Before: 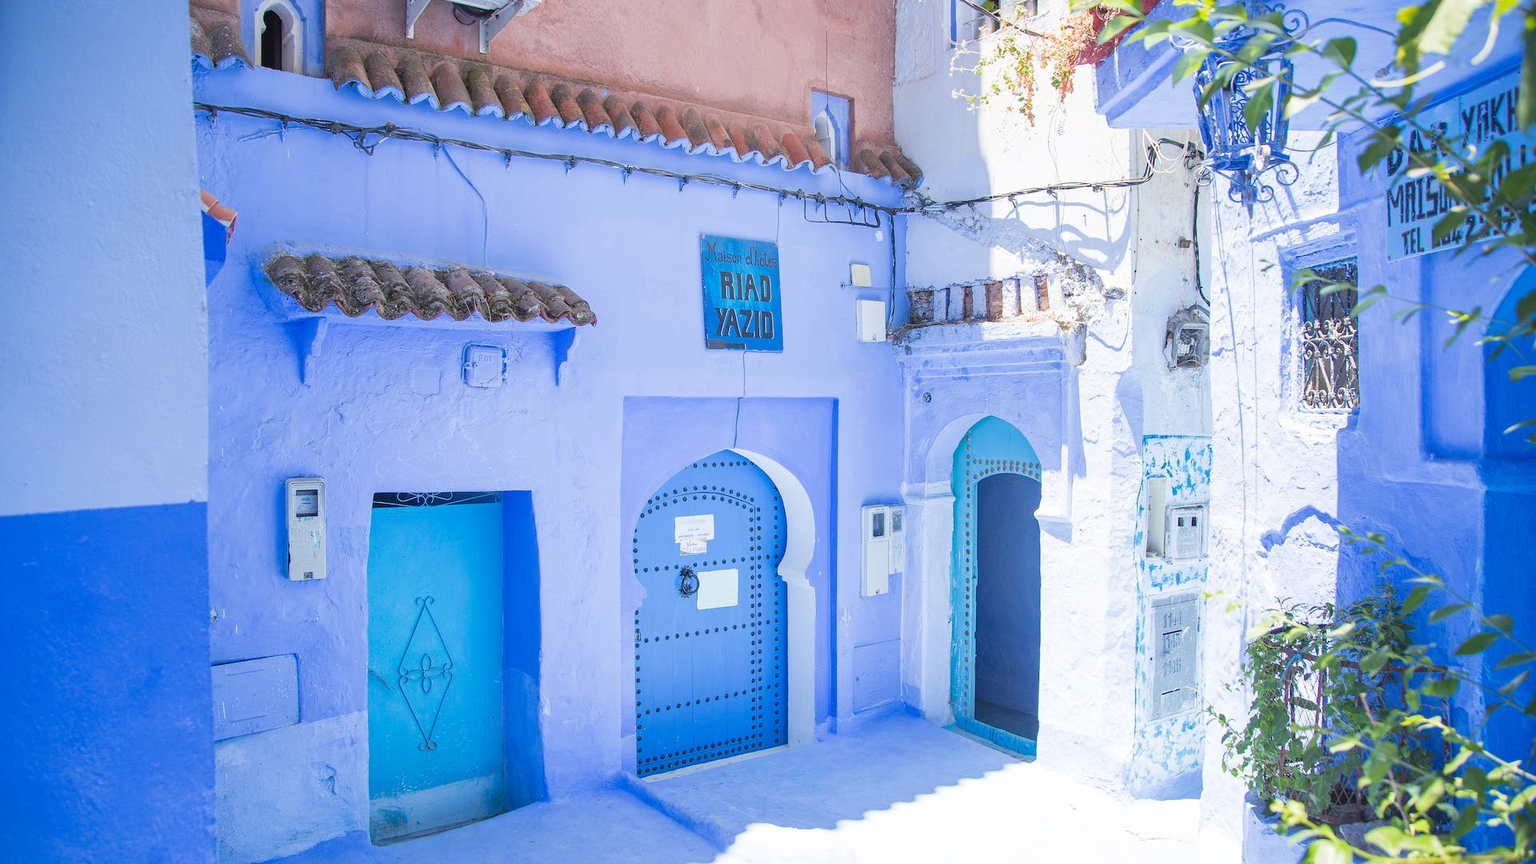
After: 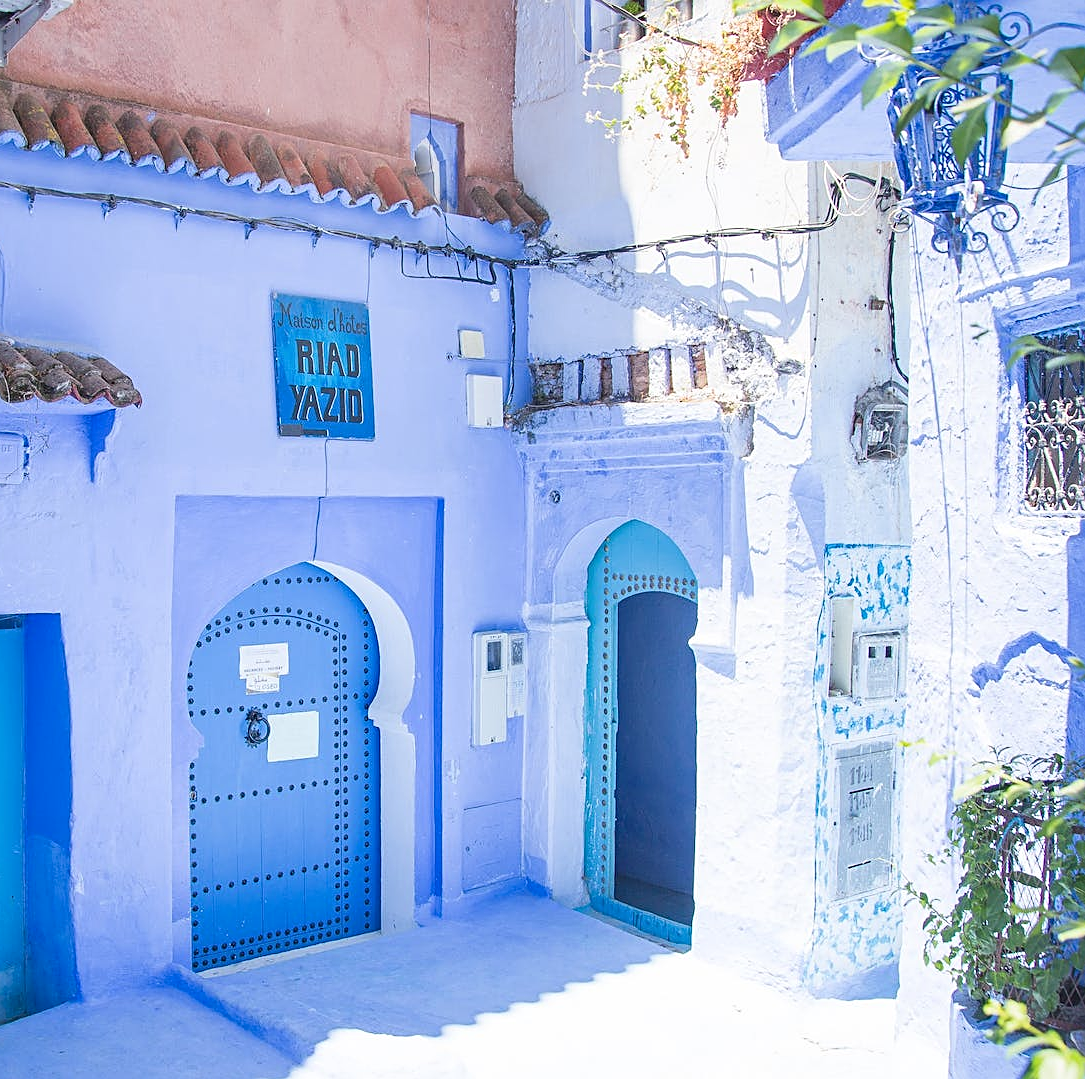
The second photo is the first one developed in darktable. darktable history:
crop: left 31.509%, top 0.007%, right 11.975%
sharpen: on, module defaults
tone curve: curves: ch0 [(0, 0) (0.003, 0.014) (0.011, 0.019) (0.025, 0.029) (0.044, 0.047) (0.069, 0.071) (0.1, 0.101) (0.136, 0.131) (0.177, 0.166) (0.224, 0.212) (0.277, 0.263) (0.335, 0.32) (0.399, 0.387) (0.468, 0.459) (0.543, 0.541) (0.623, 0.626) (0.709, 0.717) (0.801, 0.813) (0.898, 0.909) (1, 1)], color space Lab, independent channels
